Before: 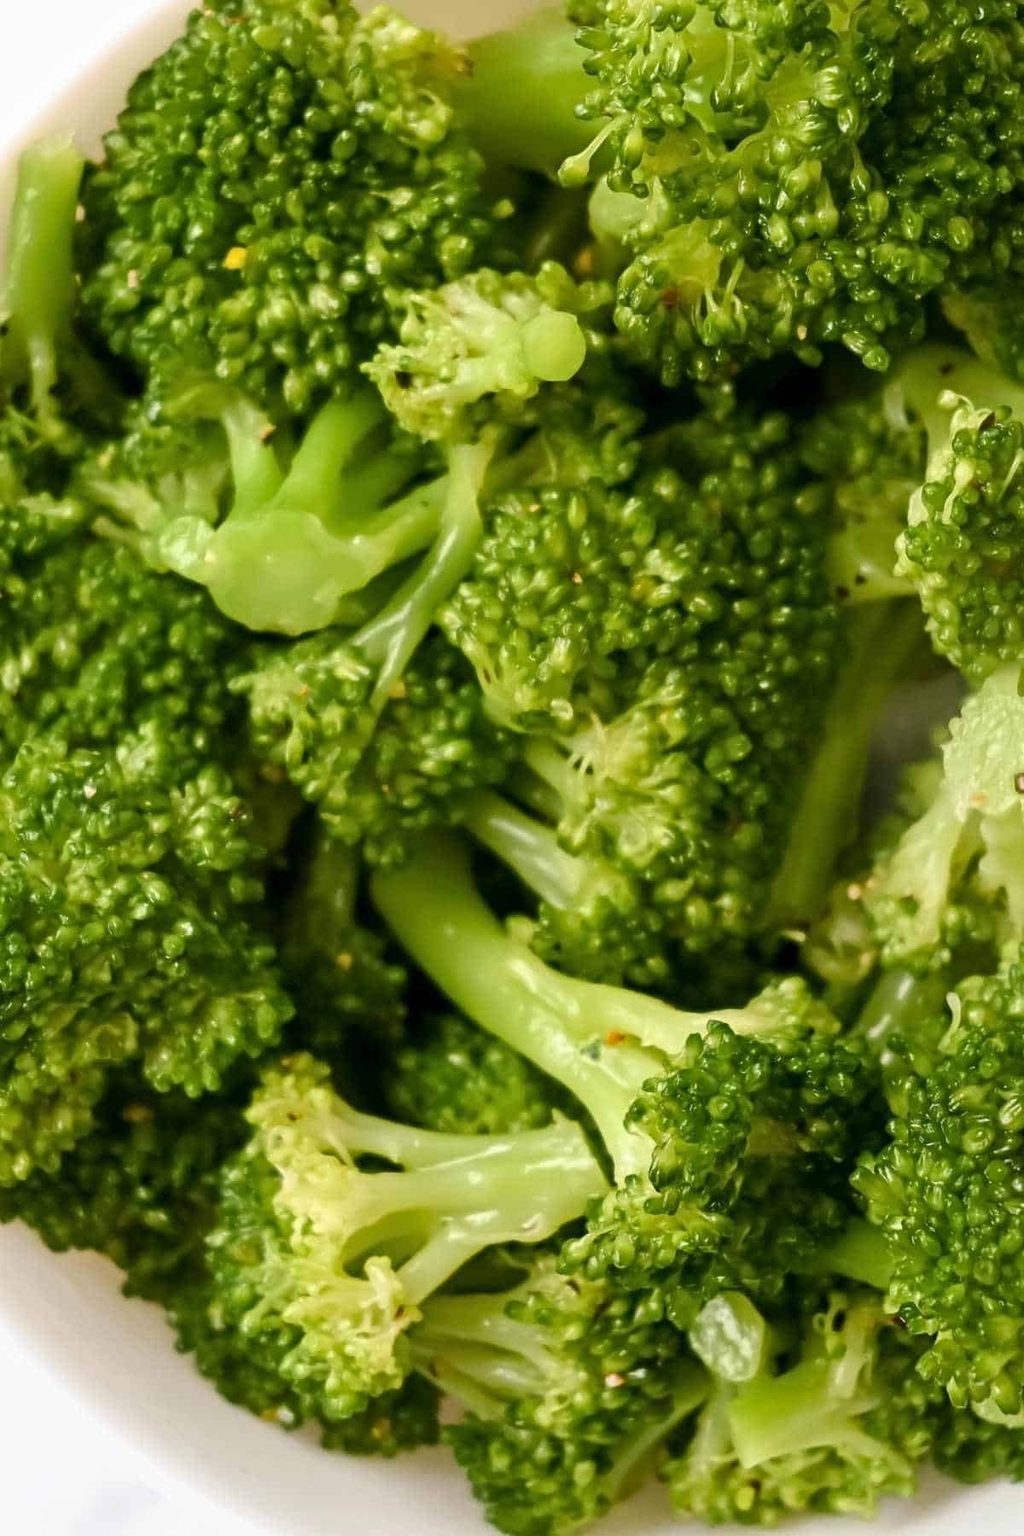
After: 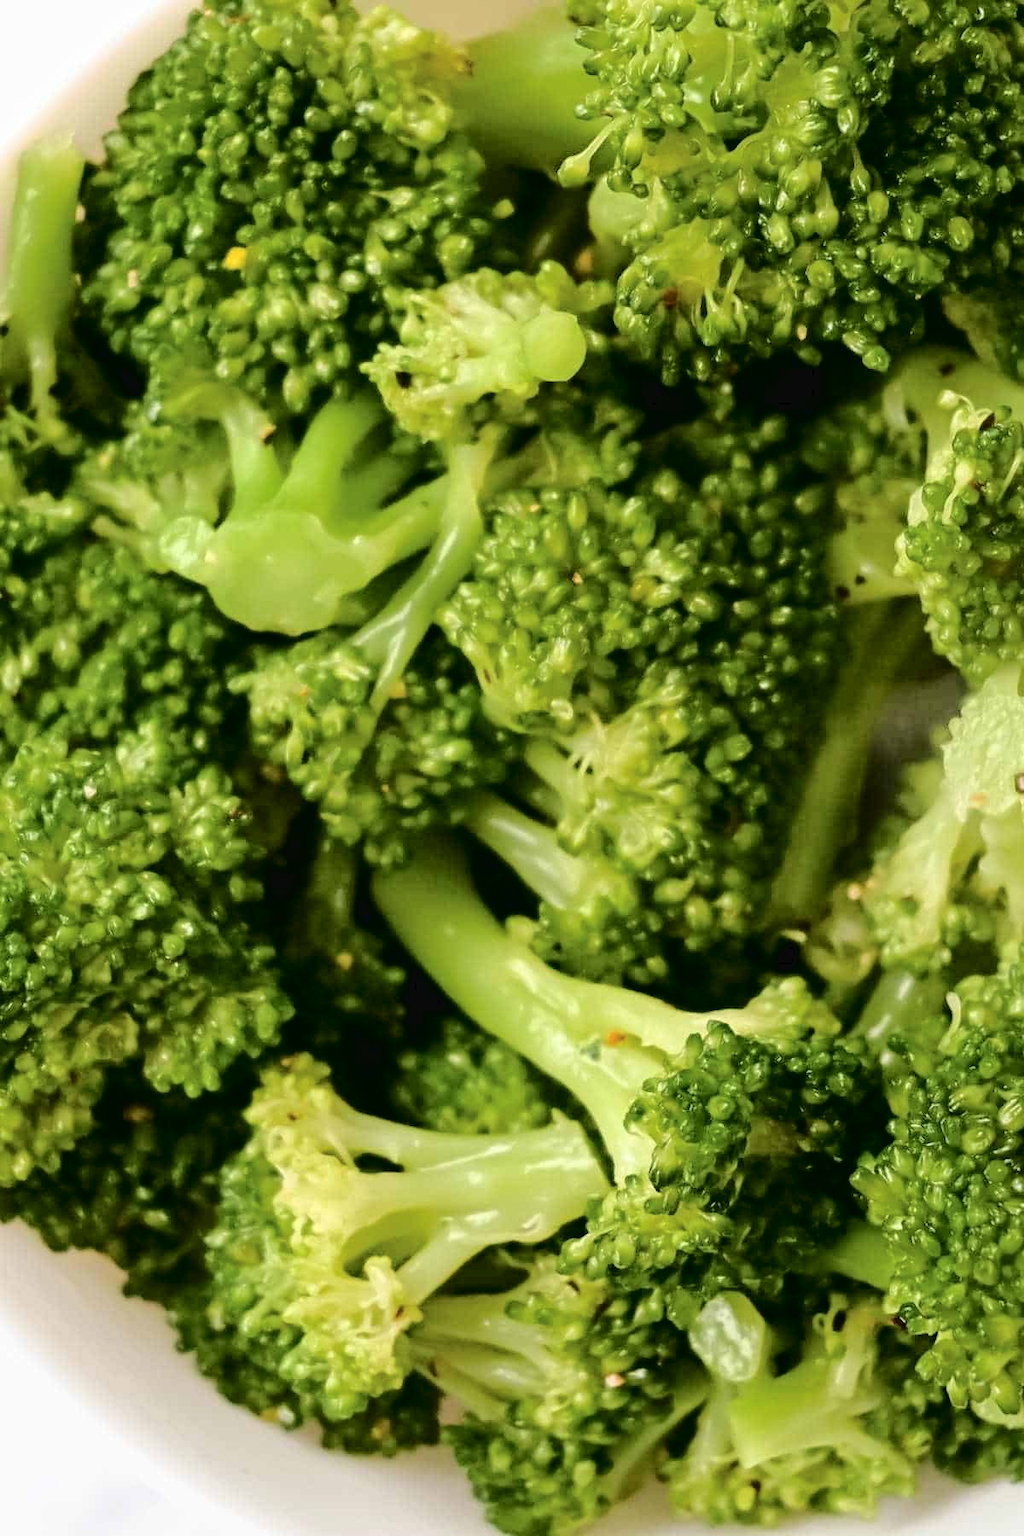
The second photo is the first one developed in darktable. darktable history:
tone curve: curves: ch0 [(0, 0) (0.003, 0.026) (0.011, 0.025) (0.025, 0.022) (0.044, 0.022) (0.069, 0.028) (0.1, 0.041) (0.136, 0.062) (0.177, 0.103) (0.224, 0.167) (0.277, 0.242) (0.335, 0.343) (0.399, 0.452) (0.468, 0.539) (0.543, 0.614) (0.623, 0.683) (0.709, 0.749) (0.801, 0.827) (0.898, 0.918) (1, 1)], color space Lab, independent channels, preserve colors none
